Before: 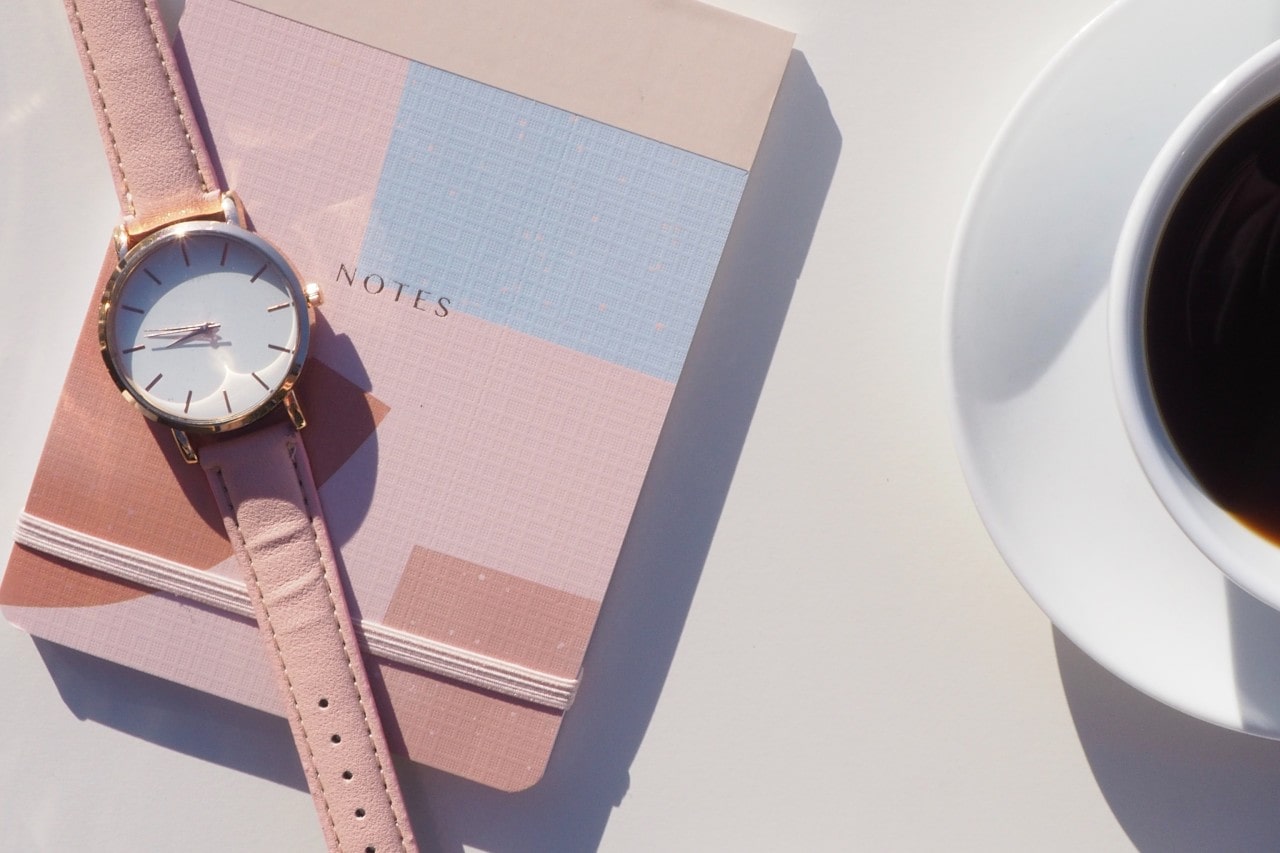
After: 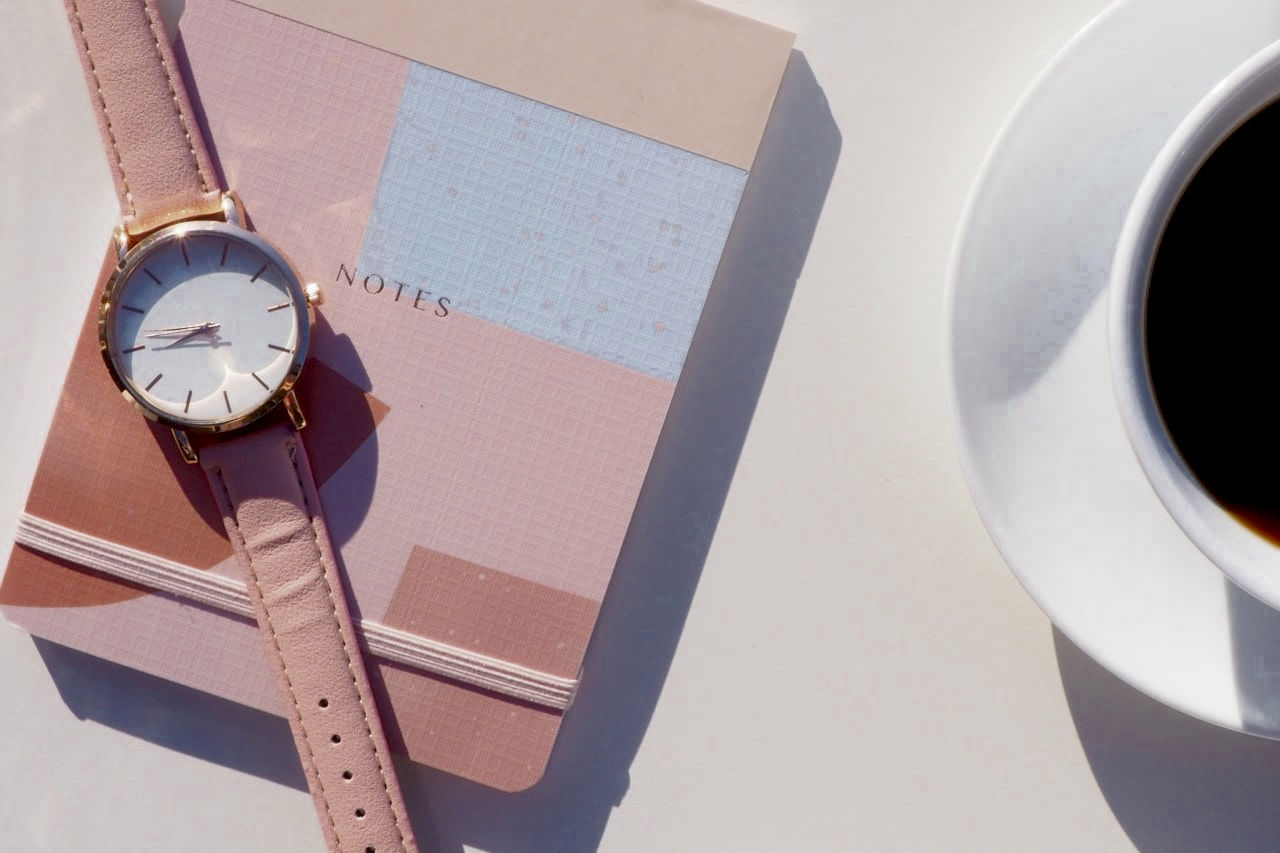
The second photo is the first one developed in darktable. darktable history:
color zones: curves: ch0 [(0.27, 0.396) (0.563, 0.504) (0.75, 0.5) (0.787, 0.307)]
exposure: black level correction 0.016, exposure -0.009 EV, compensate highlight preservation false
